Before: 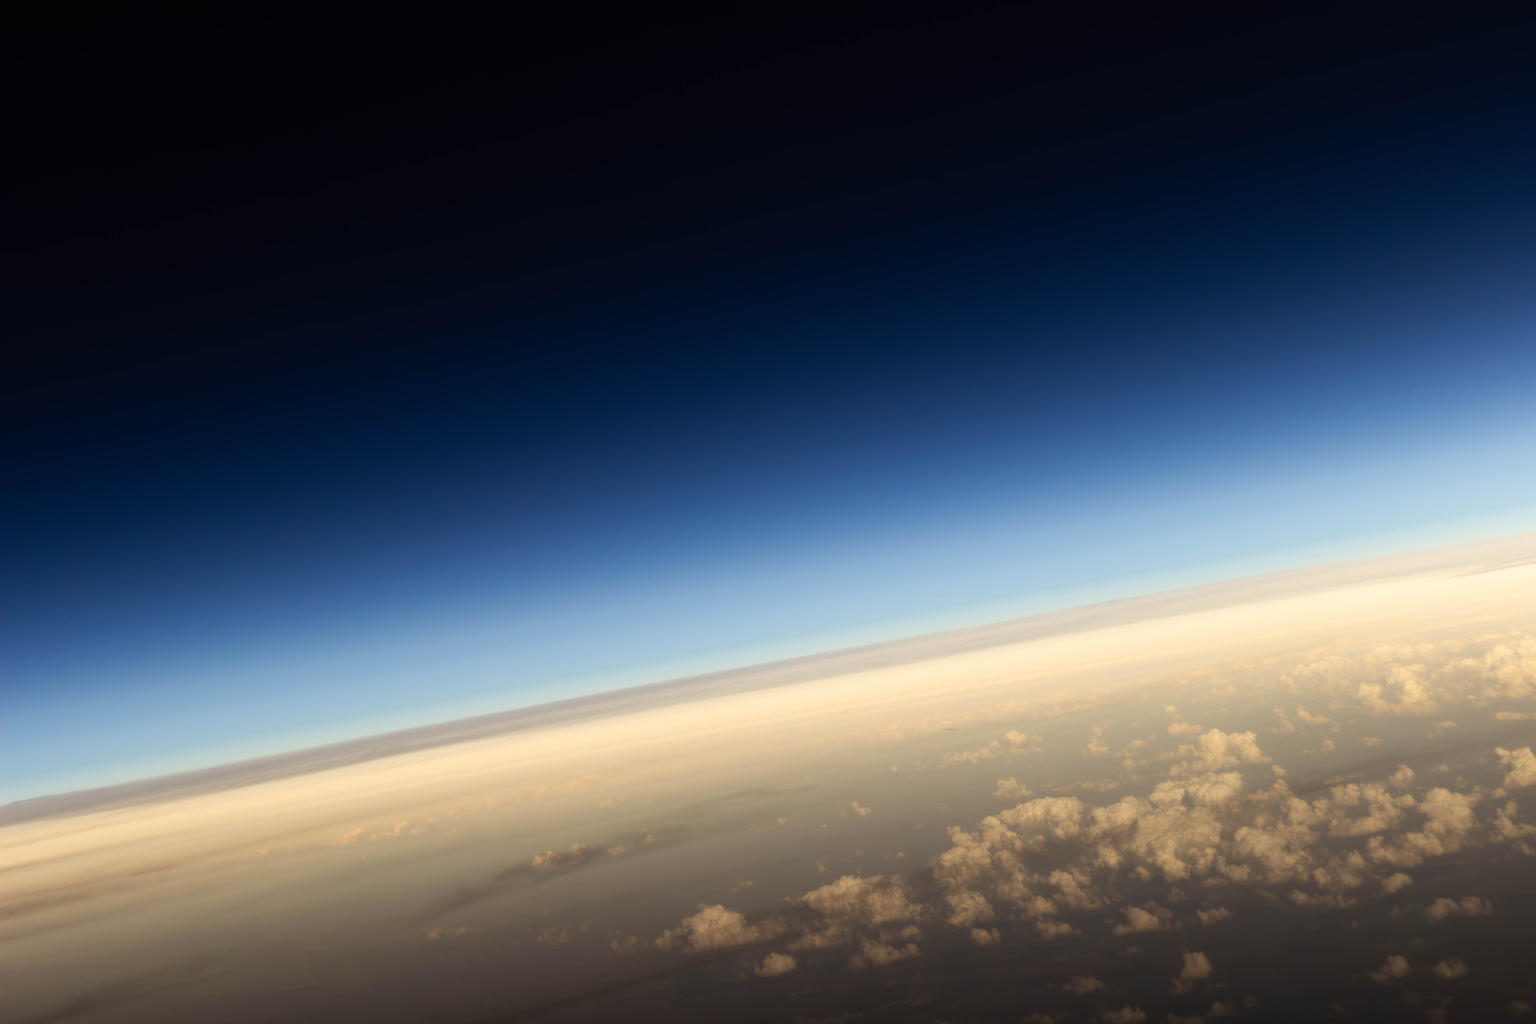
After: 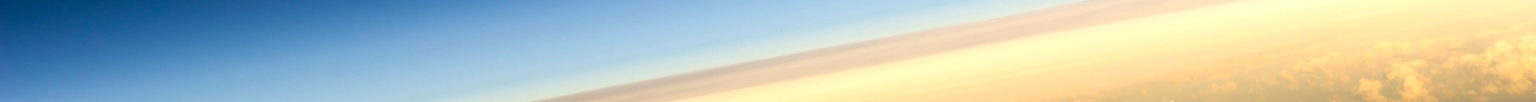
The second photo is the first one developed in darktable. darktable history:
color balance: lift [1, 1.001, 0.999, 1.001], gamma [1, 1.004, 1.007, 0.993], gain [1, 0.991, 0.987, 1.013], contrast 10%, output saturation 120%
crop and rotate: top 59.084%, bottom 30.916%
color correction: highlights a* 4.02, highlights b* 4.98, shadows a* -7.55, shadows b* 4.98
